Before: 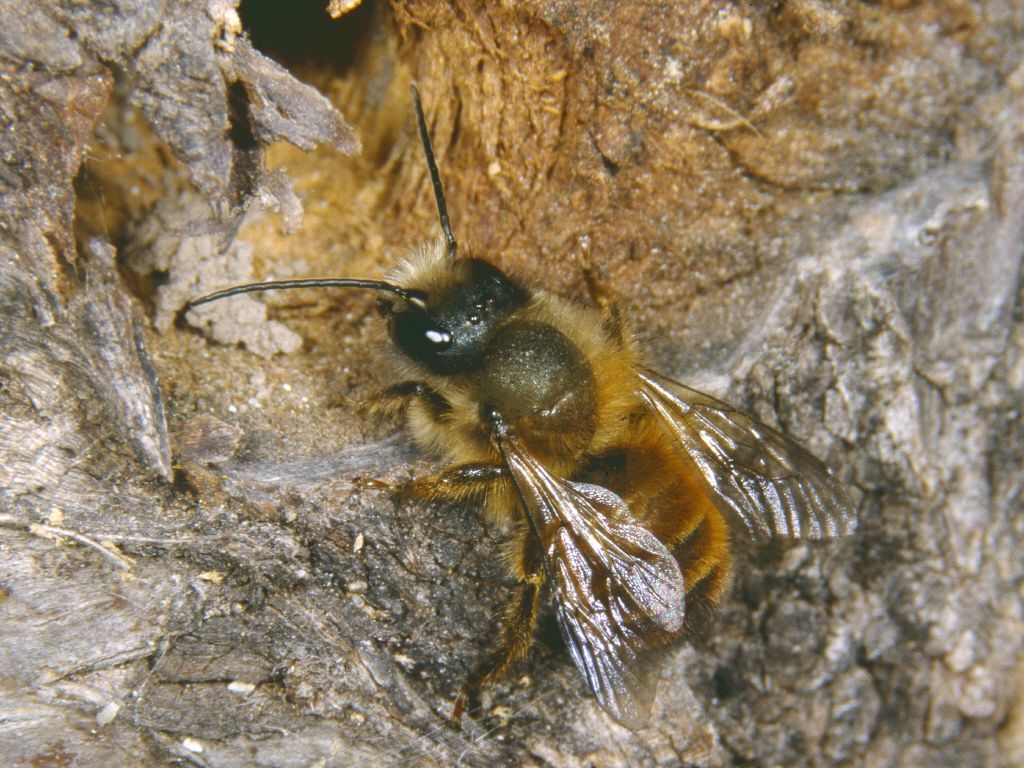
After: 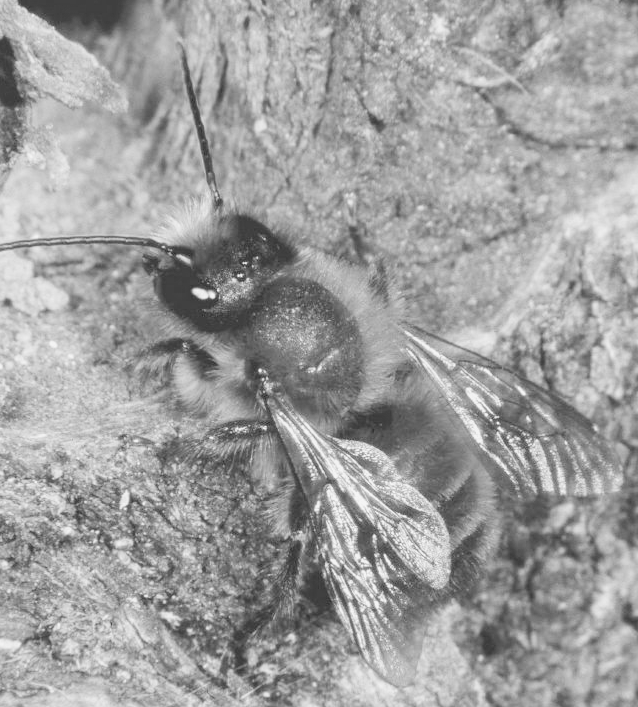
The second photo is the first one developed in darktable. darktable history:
filmic rgb: black relative exposure -7.65 EV, white relative exposure 4.56 EV, hardness 3.61
crop and rotate: left 22.918%, top 5.629%, right 14.711%, bottom 2.247%
monochrome: a 16.01, b -2.65, highlights 0.52
exposure: black level correction 0, exposure 1.2 EV, compensate exposure bias true, compensate highlight preservation false
